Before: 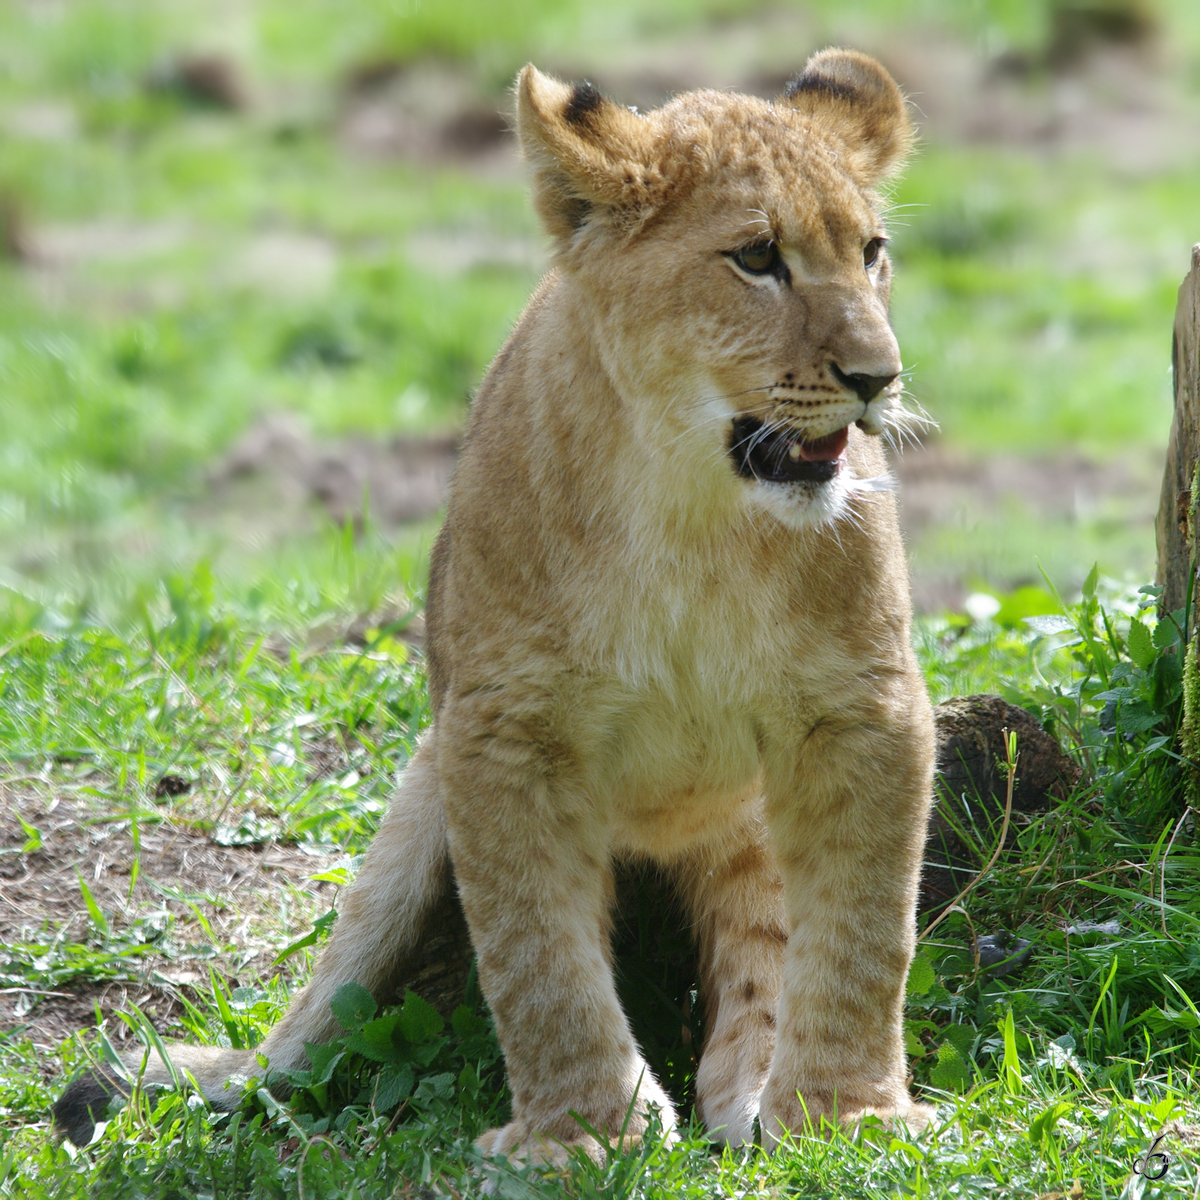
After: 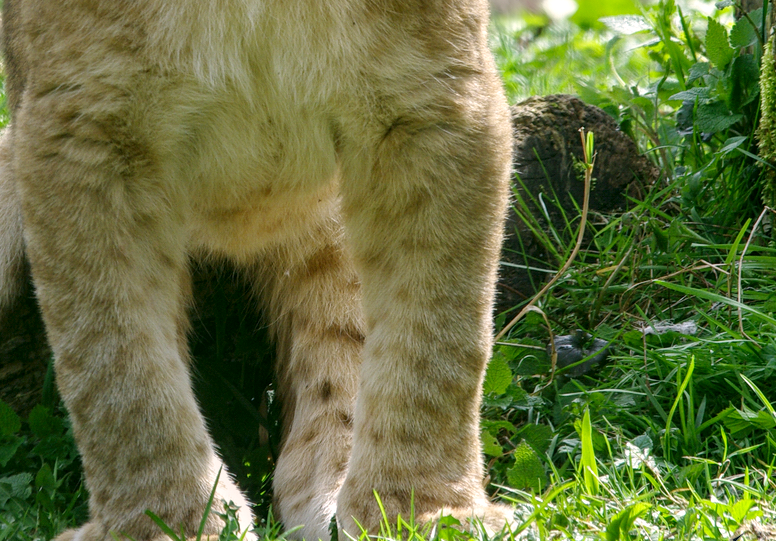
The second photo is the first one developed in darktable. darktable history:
local contrast: on, module defaults
color correction: highlights a* 4.45, highlights b* 4.92, shadows a* -6.86, shadows b* 4.55
crop and rotate: left 35.277%, top 50.031%, bottom 4.865%
